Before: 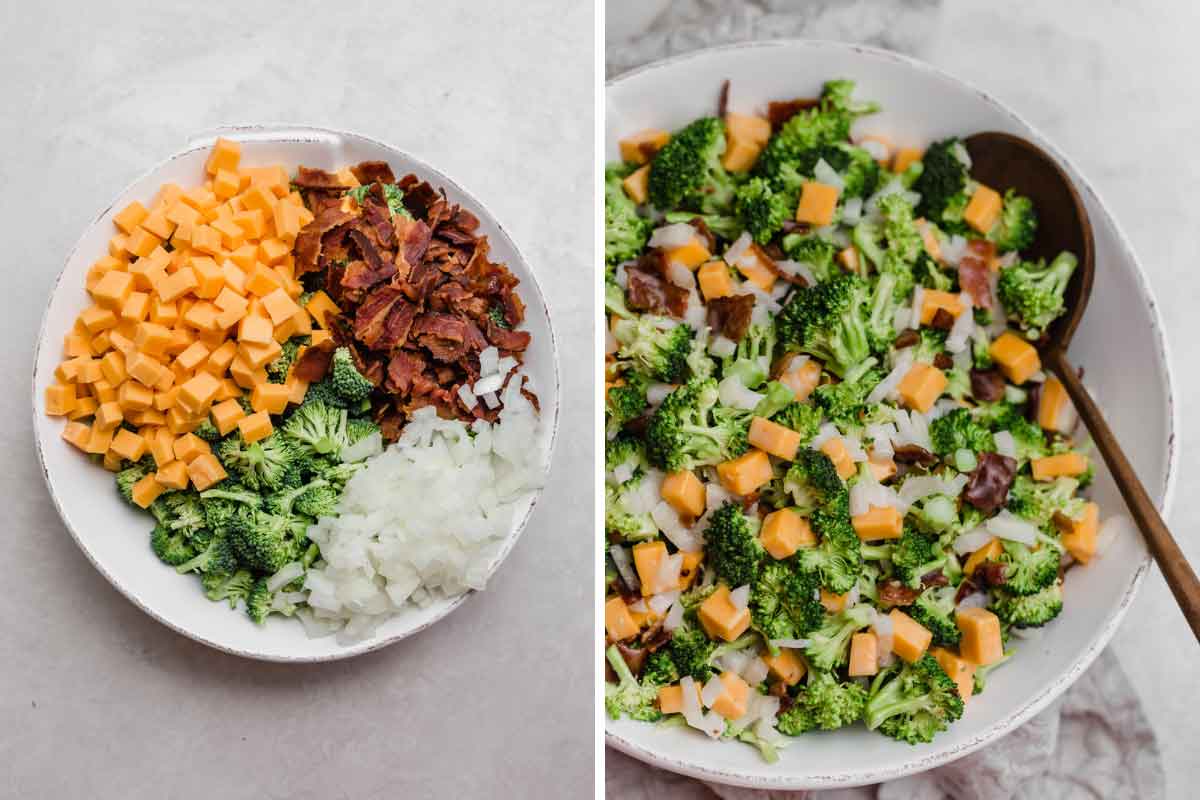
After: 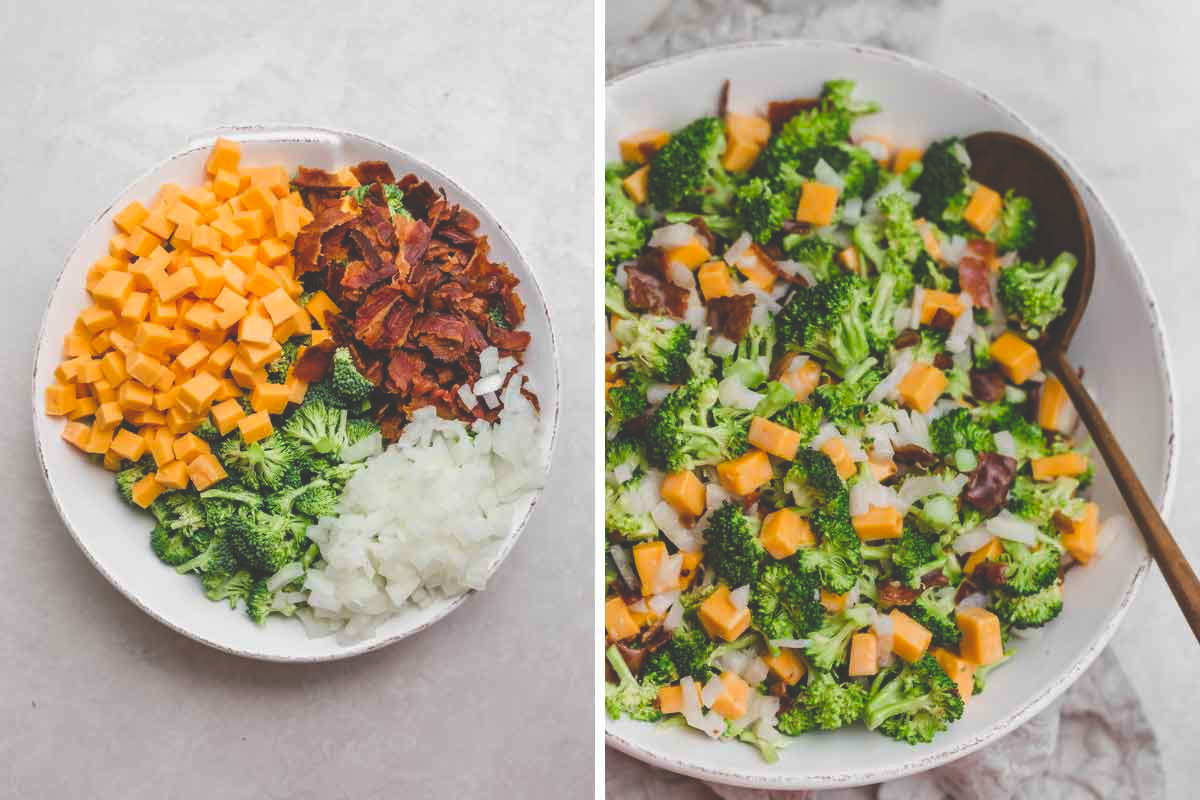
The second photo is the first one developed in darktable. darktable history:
exposure: black level correction -0.031, compensate highlight preservation false
color balance rgb: power › hue 308.29°, linear chroma grading › global chroma 15.028%, perceptual saturation grading › global saturation 1.306%, perceptual saturation grading › highlights -3.108%, perceptual saturation grading › mid-tones 4.456%, perceptual saturation grading › shadows 6.928%, global vibrance 14.803%
